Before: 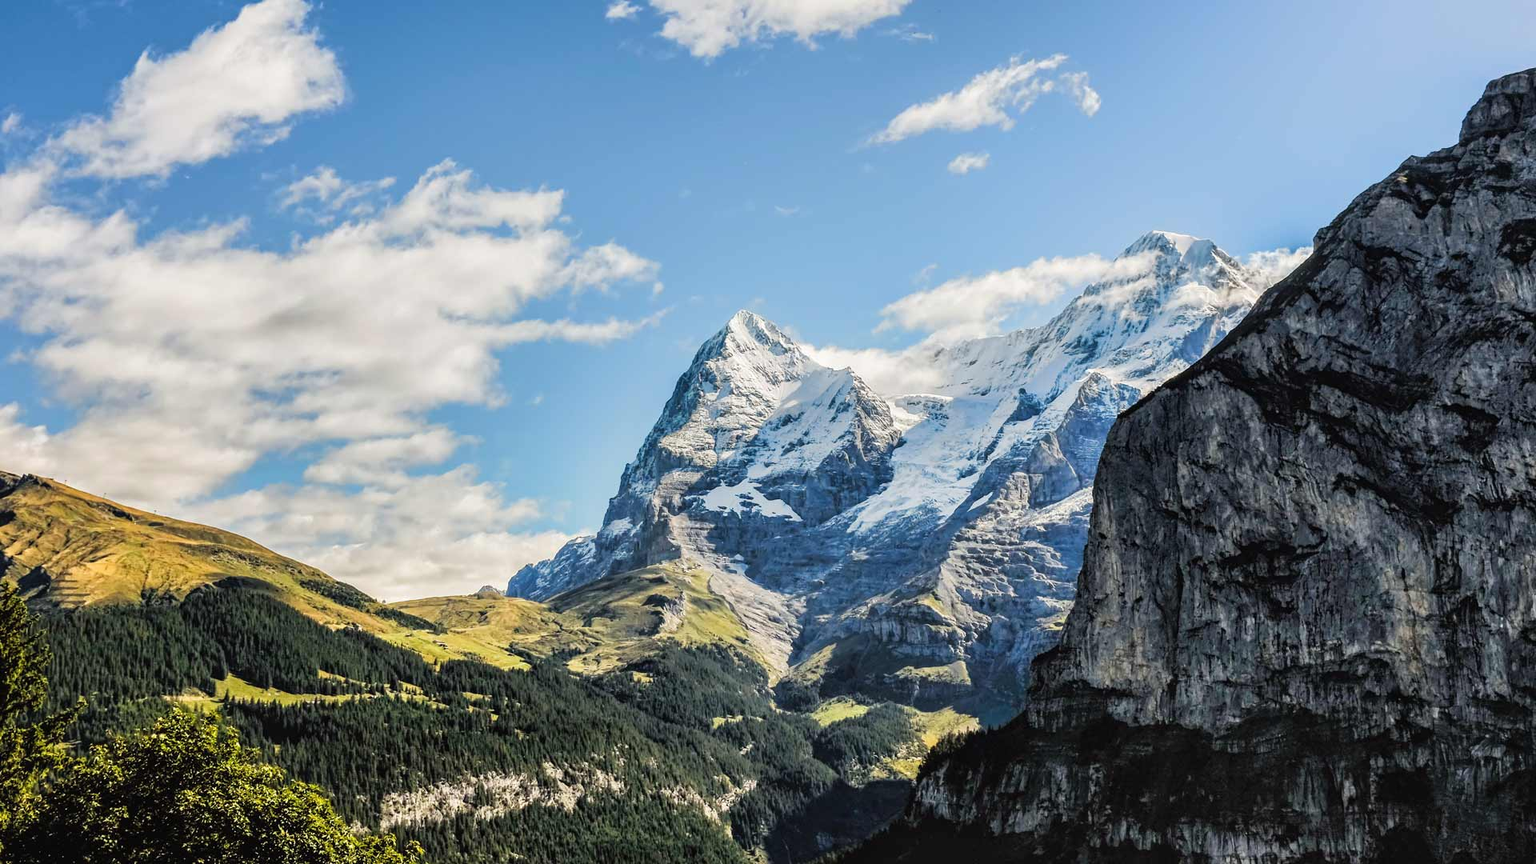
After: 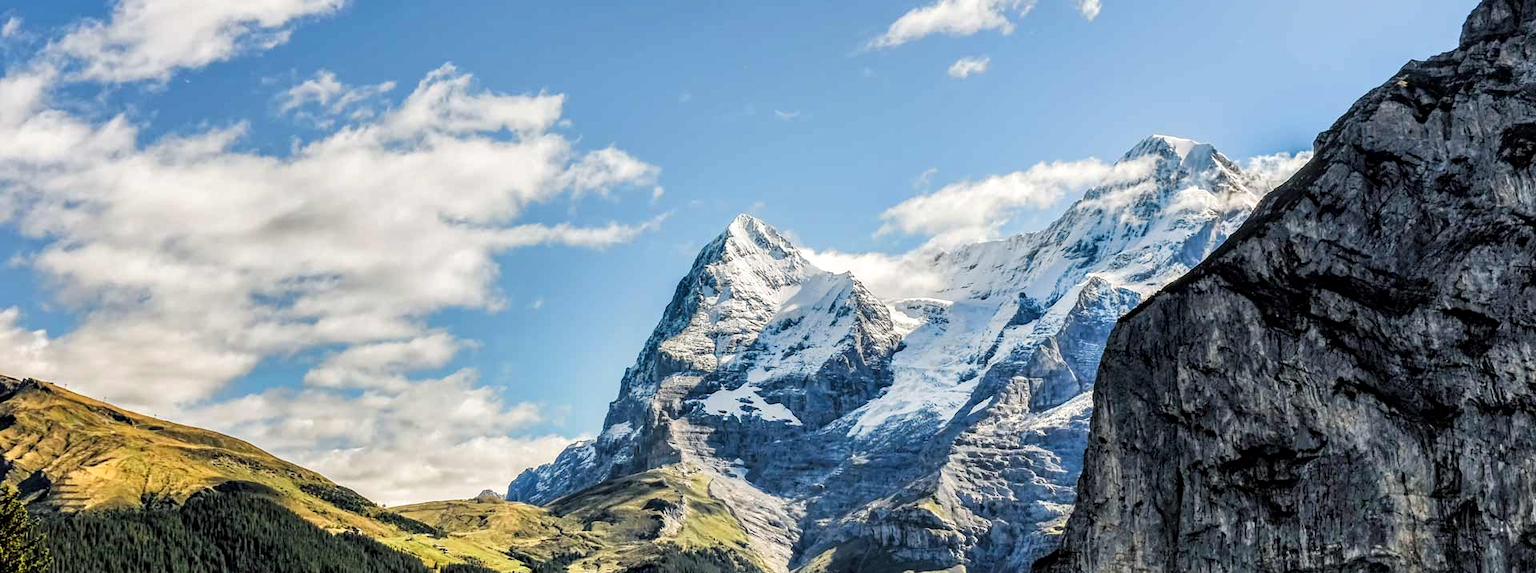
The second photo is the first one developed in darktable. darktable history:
crop: top 11.184%, bottom 22.4%
local contrast: highlights 86%, shadows 83%
